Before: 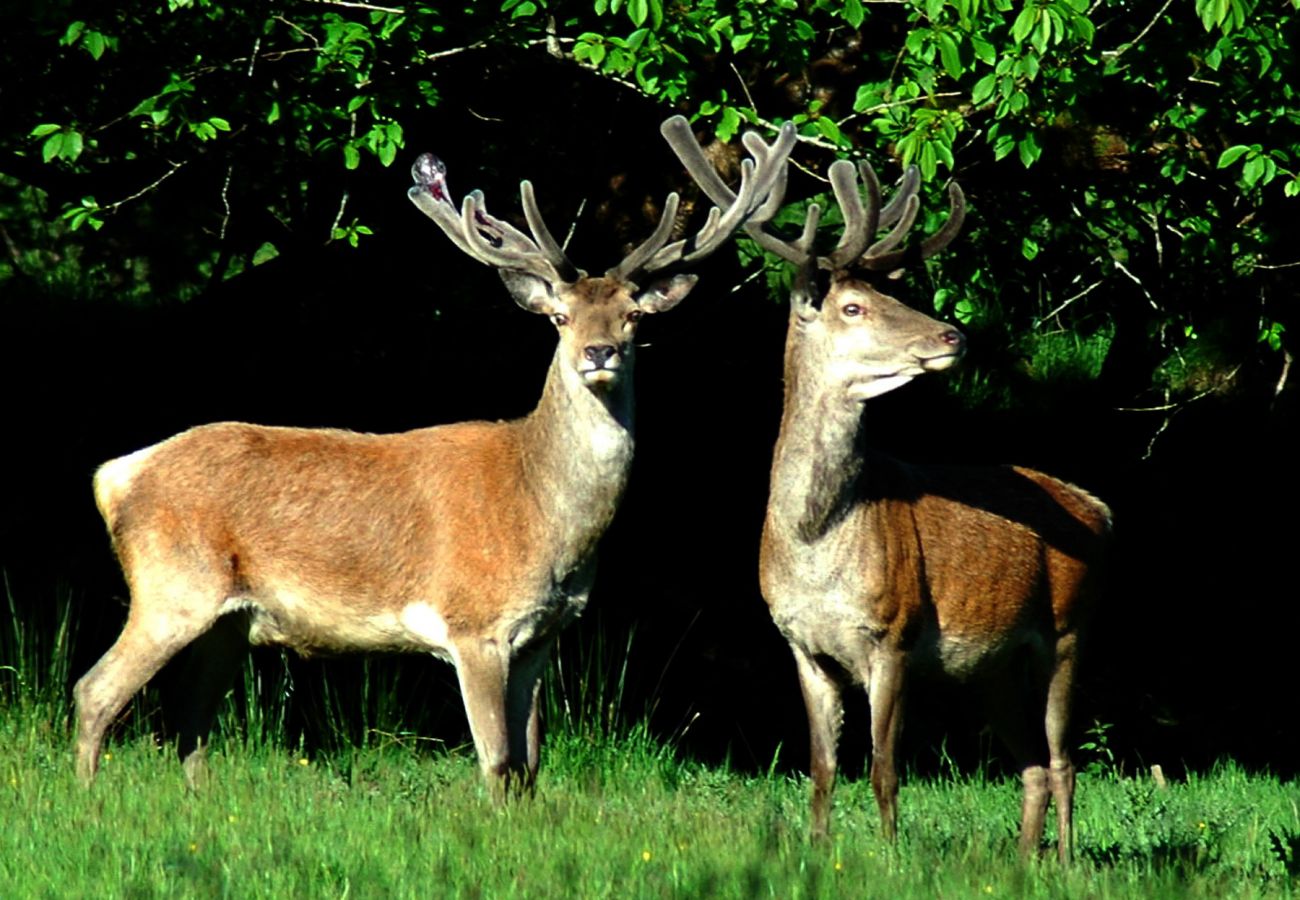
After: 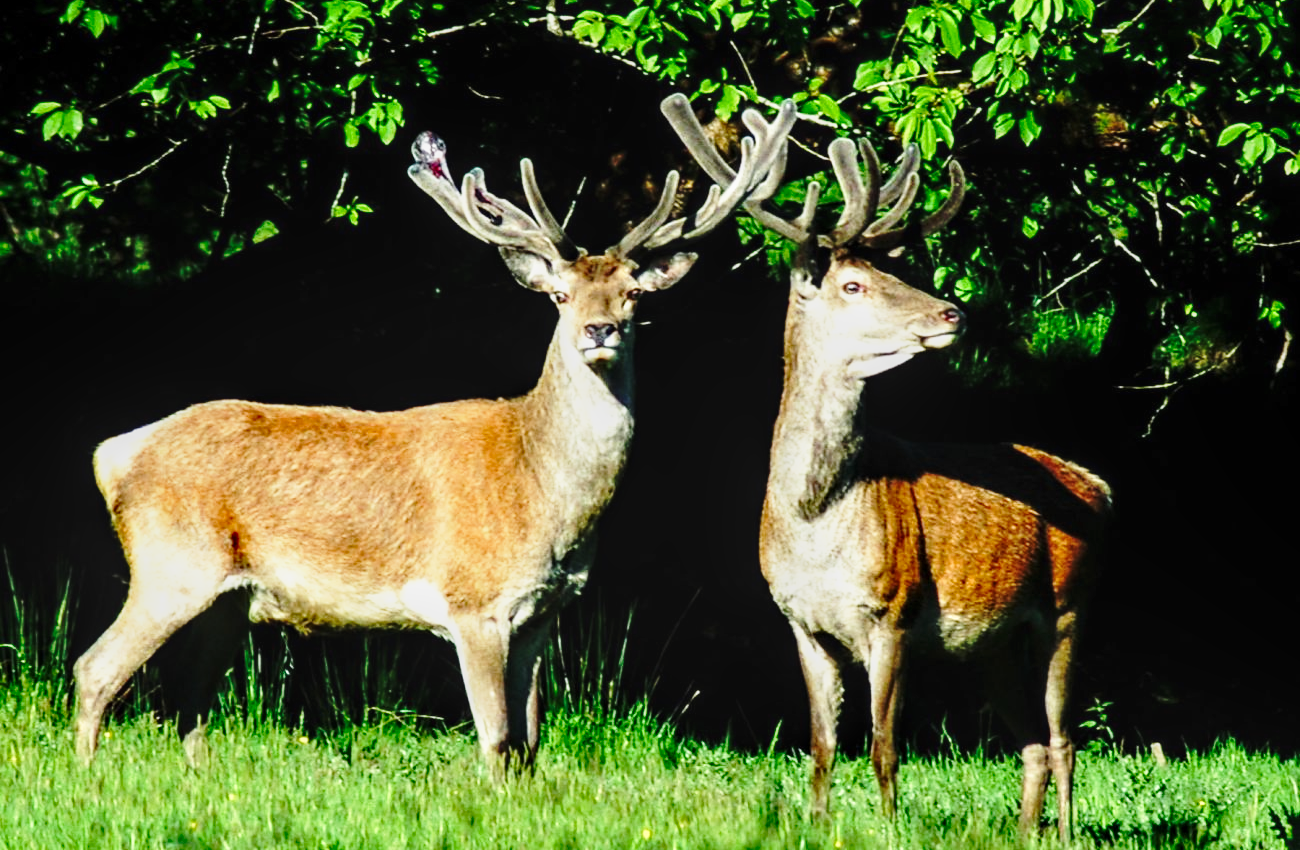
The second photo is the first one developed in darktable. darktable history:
crop and rotate: top 2.479%, bottom 3.018%
local contrast: on, module defaults
base curve: curves: ch0 [(0, 0) (0.032, 0.037) (0.105, 0.228) (0.435, 0.76) (0.856, 0.983) (1, 1)], preserve colors none
